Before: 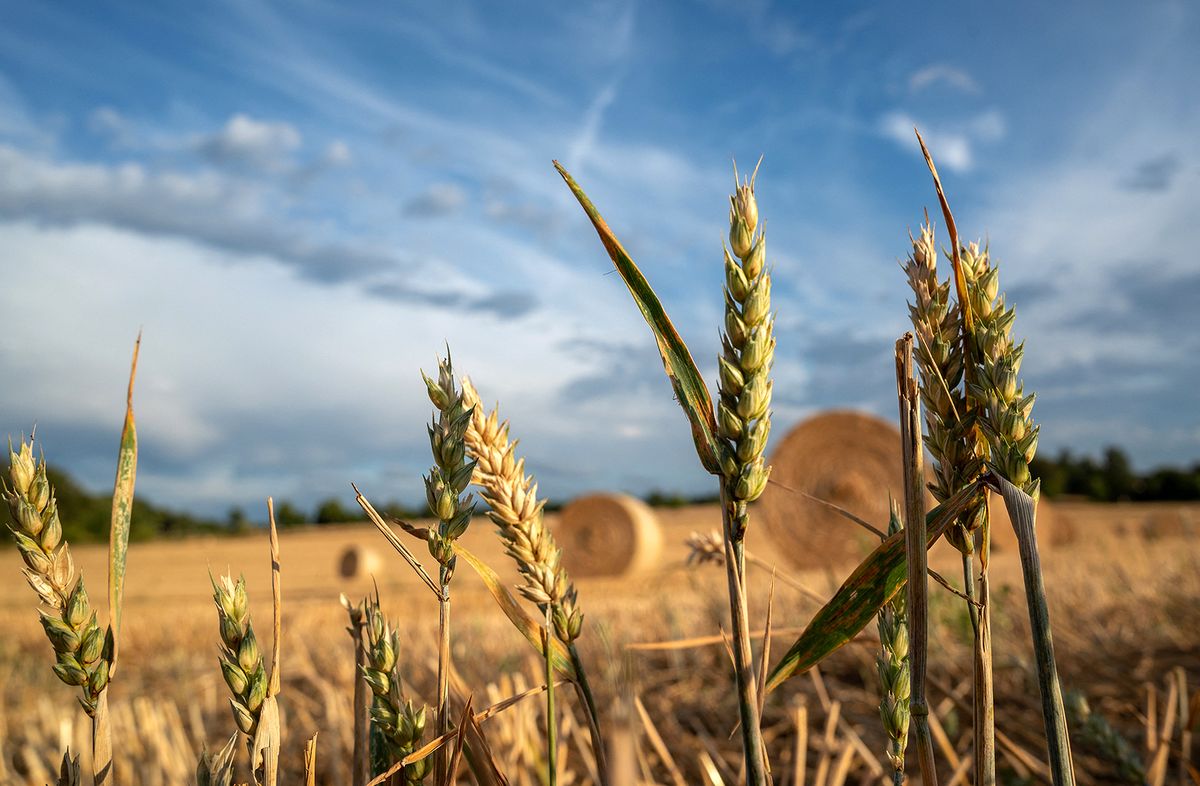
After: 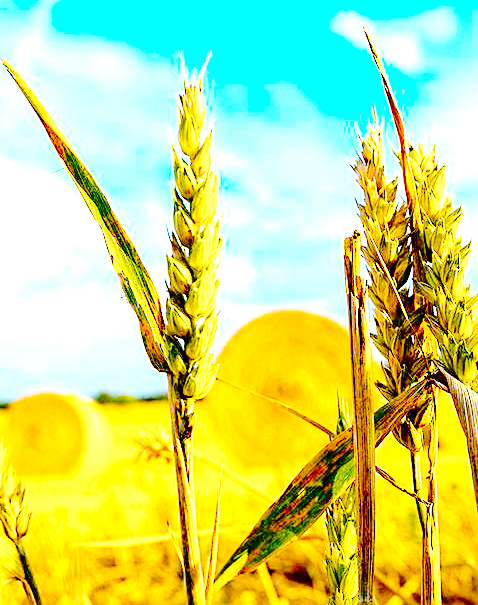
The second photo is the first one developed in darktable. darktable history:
exposure: black level correction 0, exposure 2.093 EV, compensate exposure bias true, compensate highlight preservation false
crop: left 46%, top 13.039%, right 14.152%, bottom 9.948%
base curve: curves: ch0 [(0, 0) (0.036, 0.01) (0.123, 0.254) (0.258, 0.504) (0.507, 0.748) (1, 1)], preserve colors none
sharpen: on, module defaults
color balance rgb: linear chroma grading › highlights 99.717%, linear chroma grading › global chroma 23.376%, perceptual saturation grading › global saturation 0.894%, global vibrance 20%
